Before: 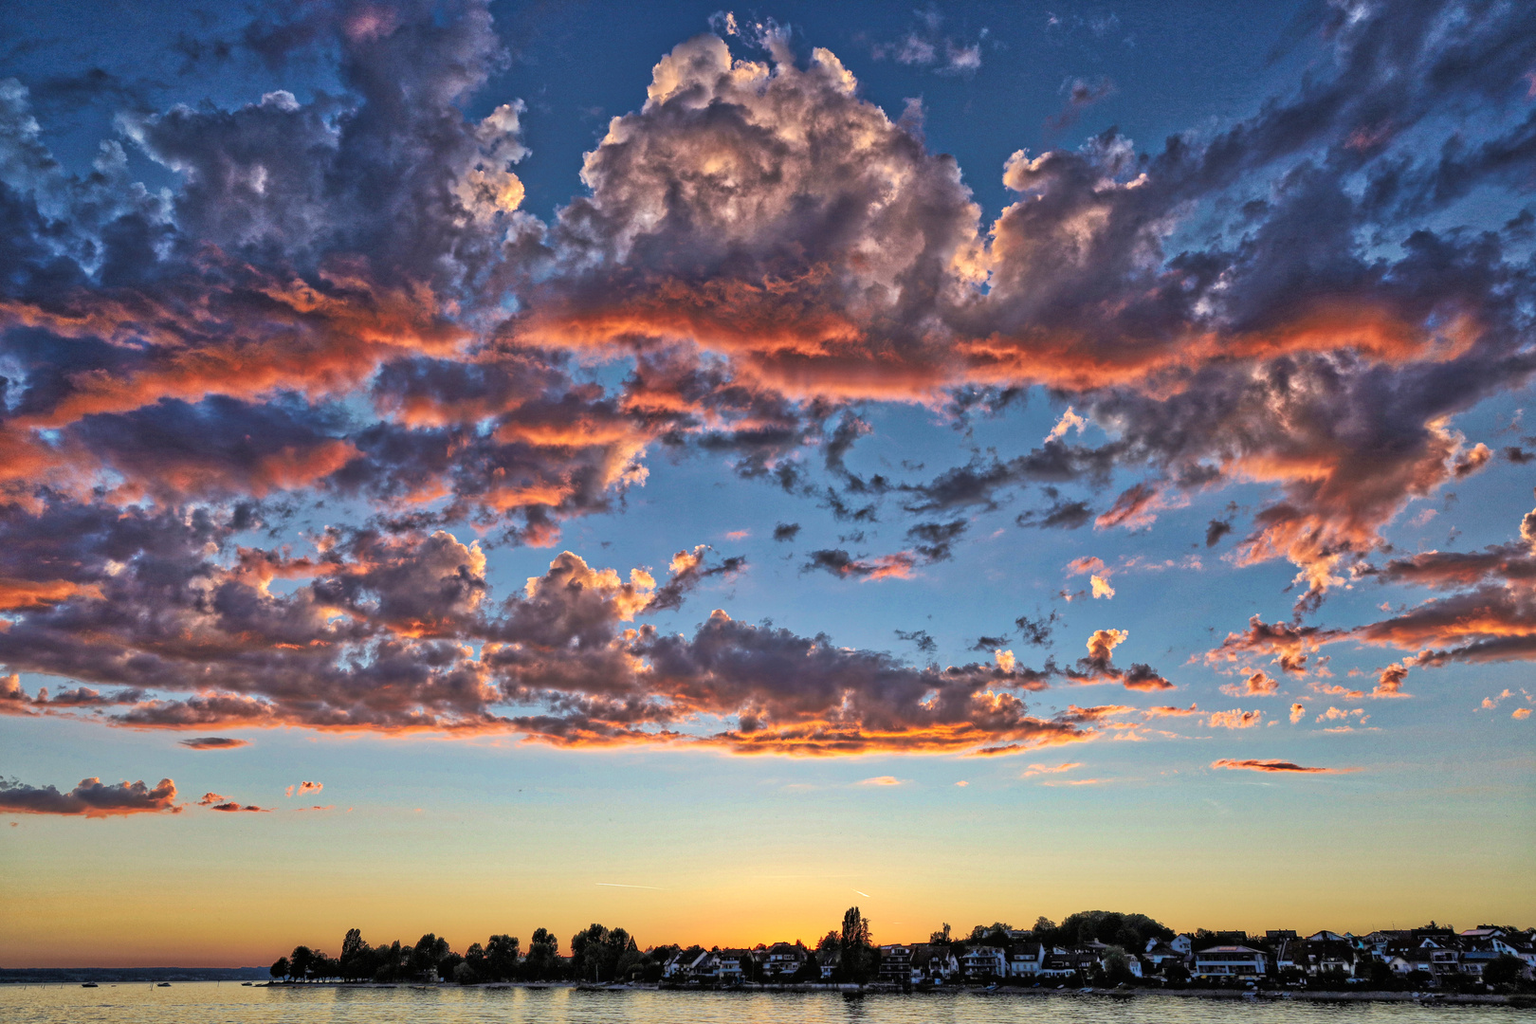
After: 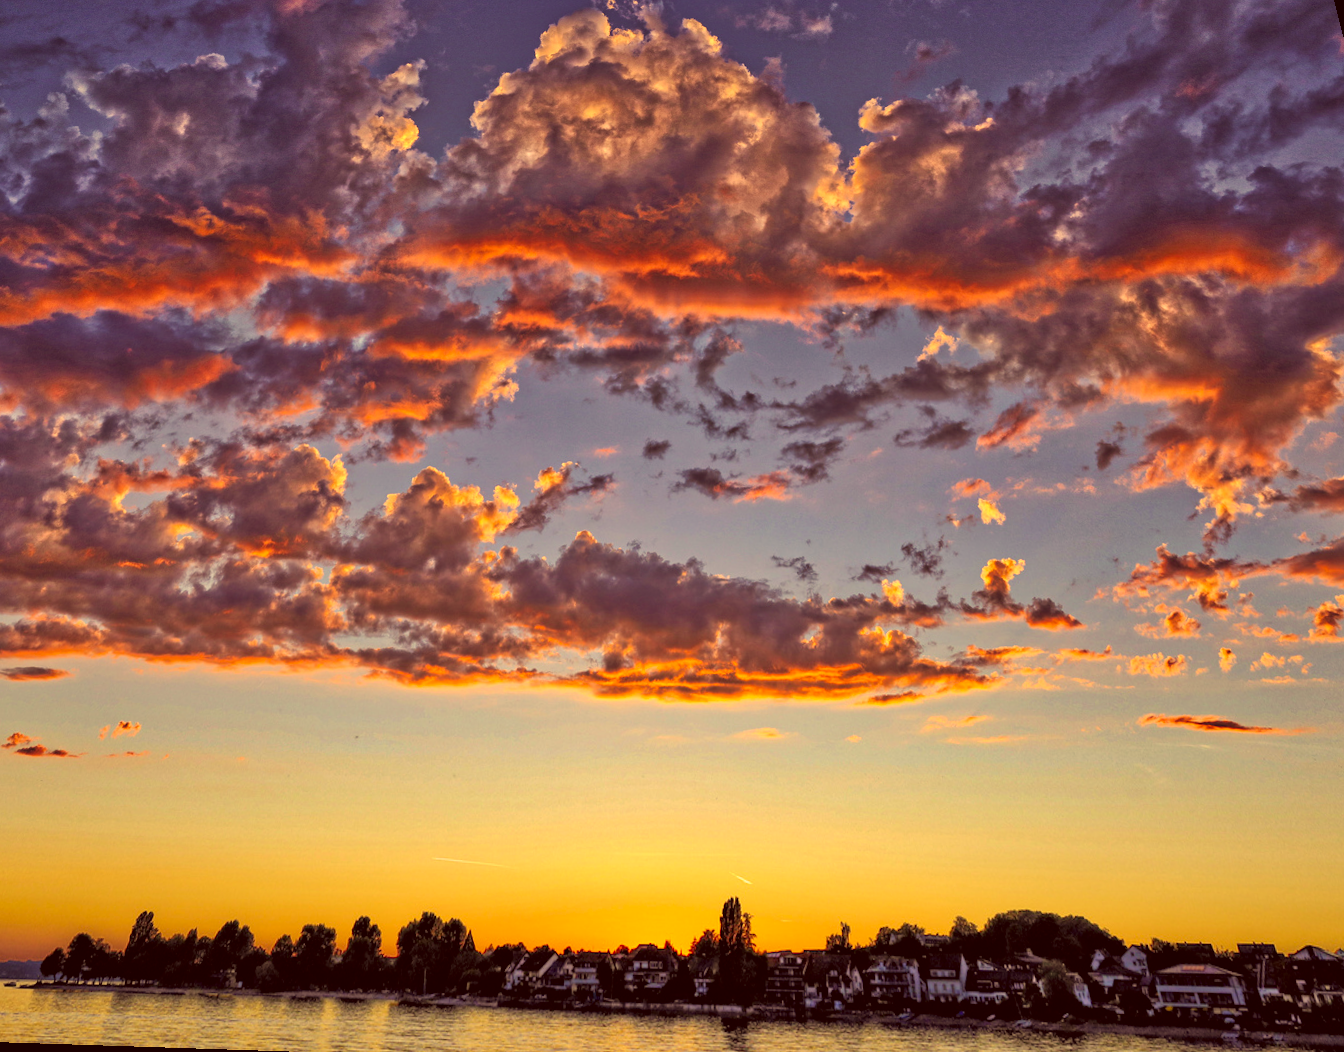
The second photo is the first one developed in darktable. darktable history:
color correction: highlights a* 10.12, highlights b* 39.04, shadows a* 14.62, shadows b* 3.37
exposure: black level correction 0.001, exposure 0.014 EV, compensate highlight preservation false
rotate and perspective: rotation 0.72°, lens shift (vertical) -0.352, lens shift (horizontal) -0.051, crop left 0.152, crop right 0.859, crop top 0.019, crop bottom 0.964
